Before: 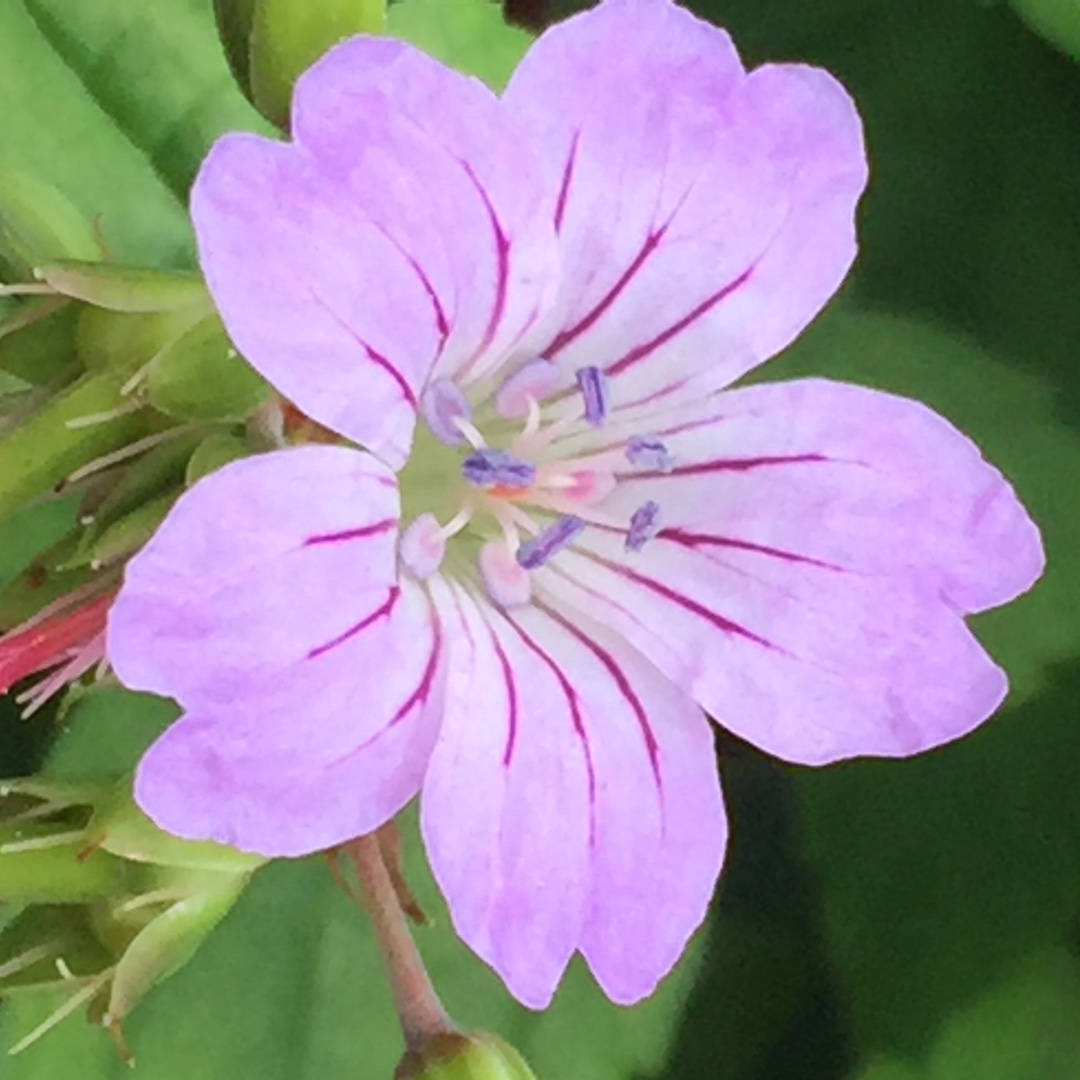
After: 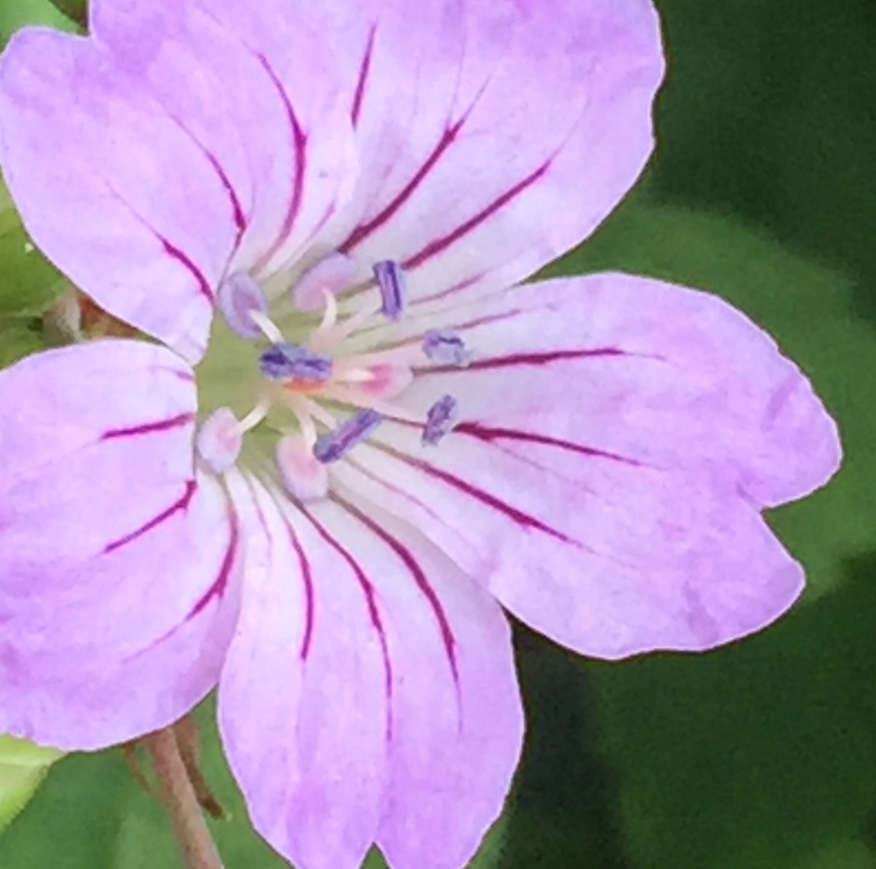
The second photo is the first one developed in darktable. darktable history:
color zones: curves: ch0 [(0, 0.5) (0.143, 0.52) (0.286, 0.5) (0.429, 0.5) (0.571, 0.5) (0.714, 0.5) (0.857, 0.5) (1, 0.5)]; ch1 [(0, 0.489) (0.155, 0.45) (0.286, 0.466) (0.429, 0.5) (0.571, 0.5) (0.714, 0.5) (0.857, 0.5) (1, 0.489)]
crop: left 18.865%, top 9.893%, right 0%, bottom 9.586%
local contrast: on, module defaults
